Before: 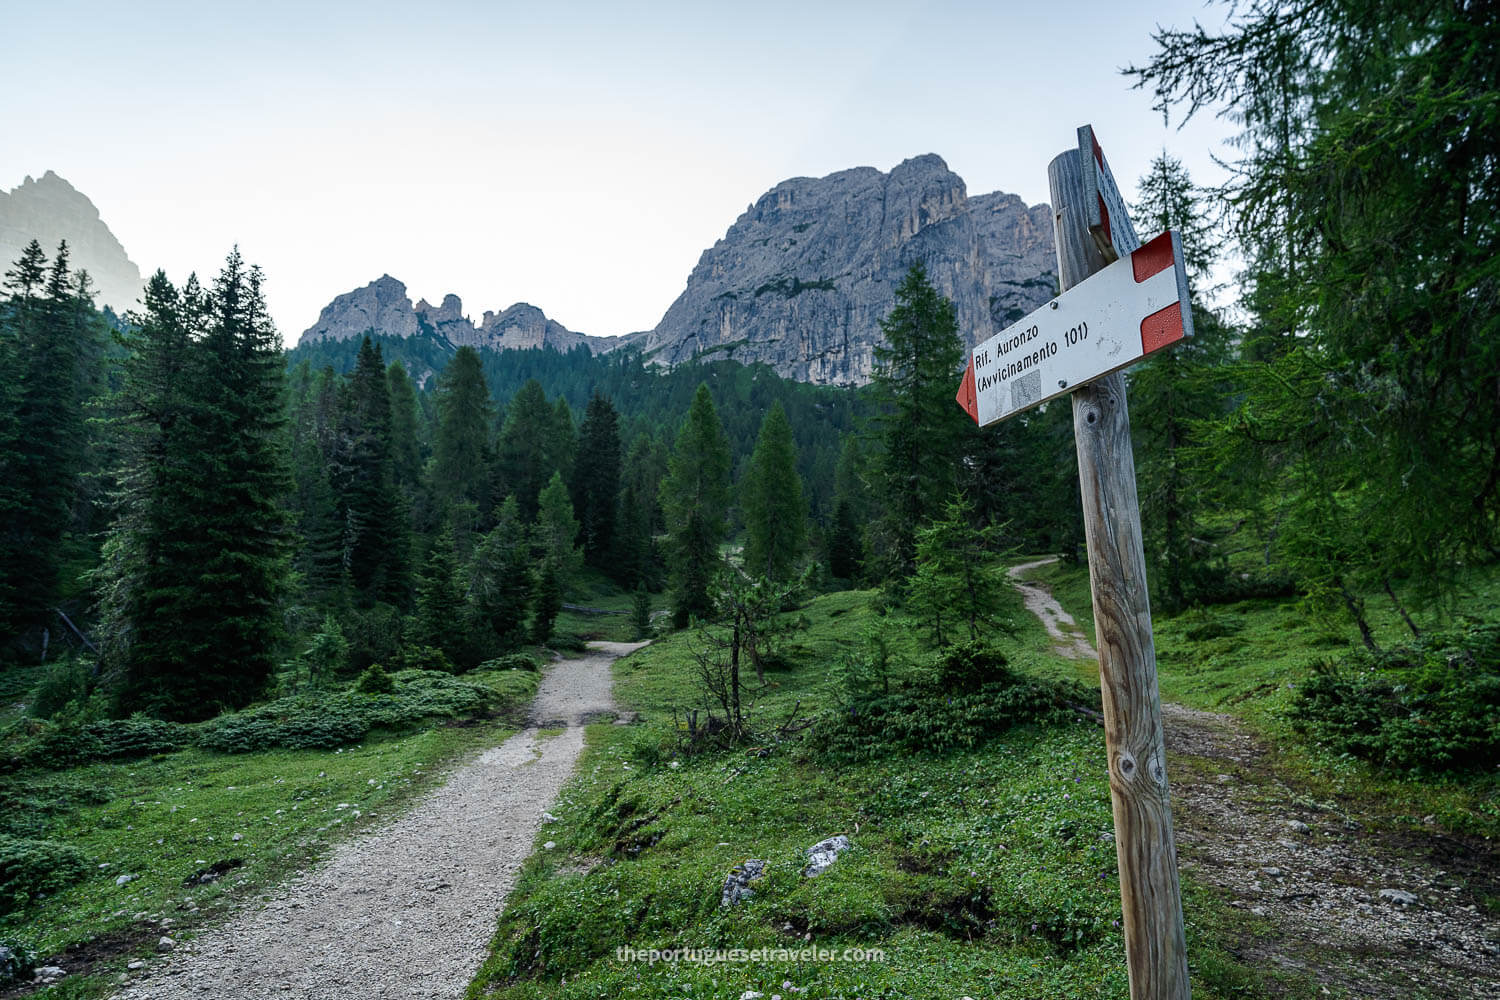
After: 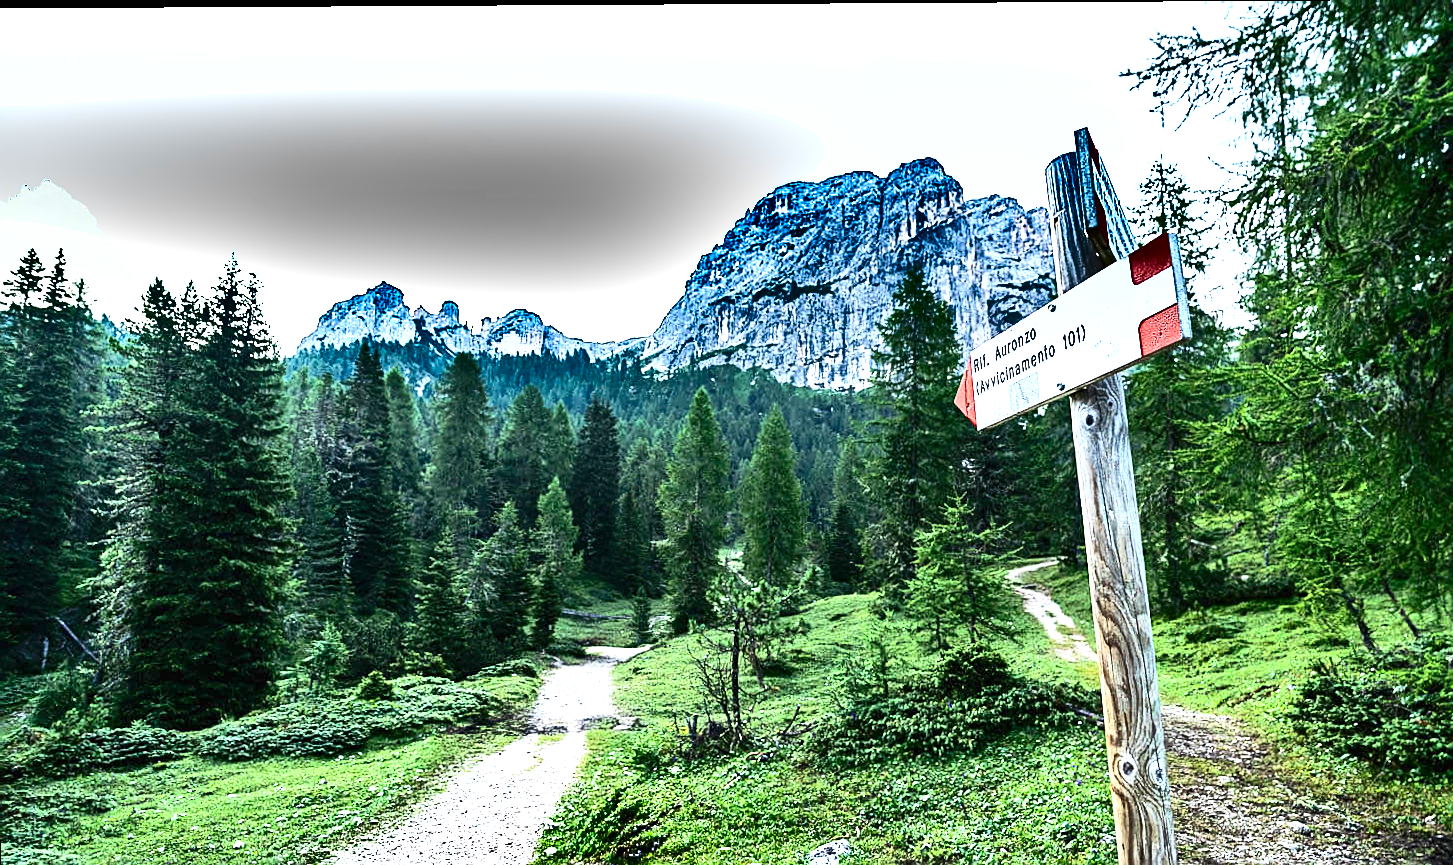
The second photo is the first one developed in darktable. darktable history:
contrast brightness saturation: contrast 0.287
sharpen: on, module defaults
exposure: black level correction 0, exposure 1.995 EV, compensate exposure bias true, compensate highlight preservation false
crop and rotate: angle 0.344°, left 0.288%, right 3.207%, bottom 14.258%
shadows and highlights: shadows 18.53, highlights -84.8, soften with gaussian
